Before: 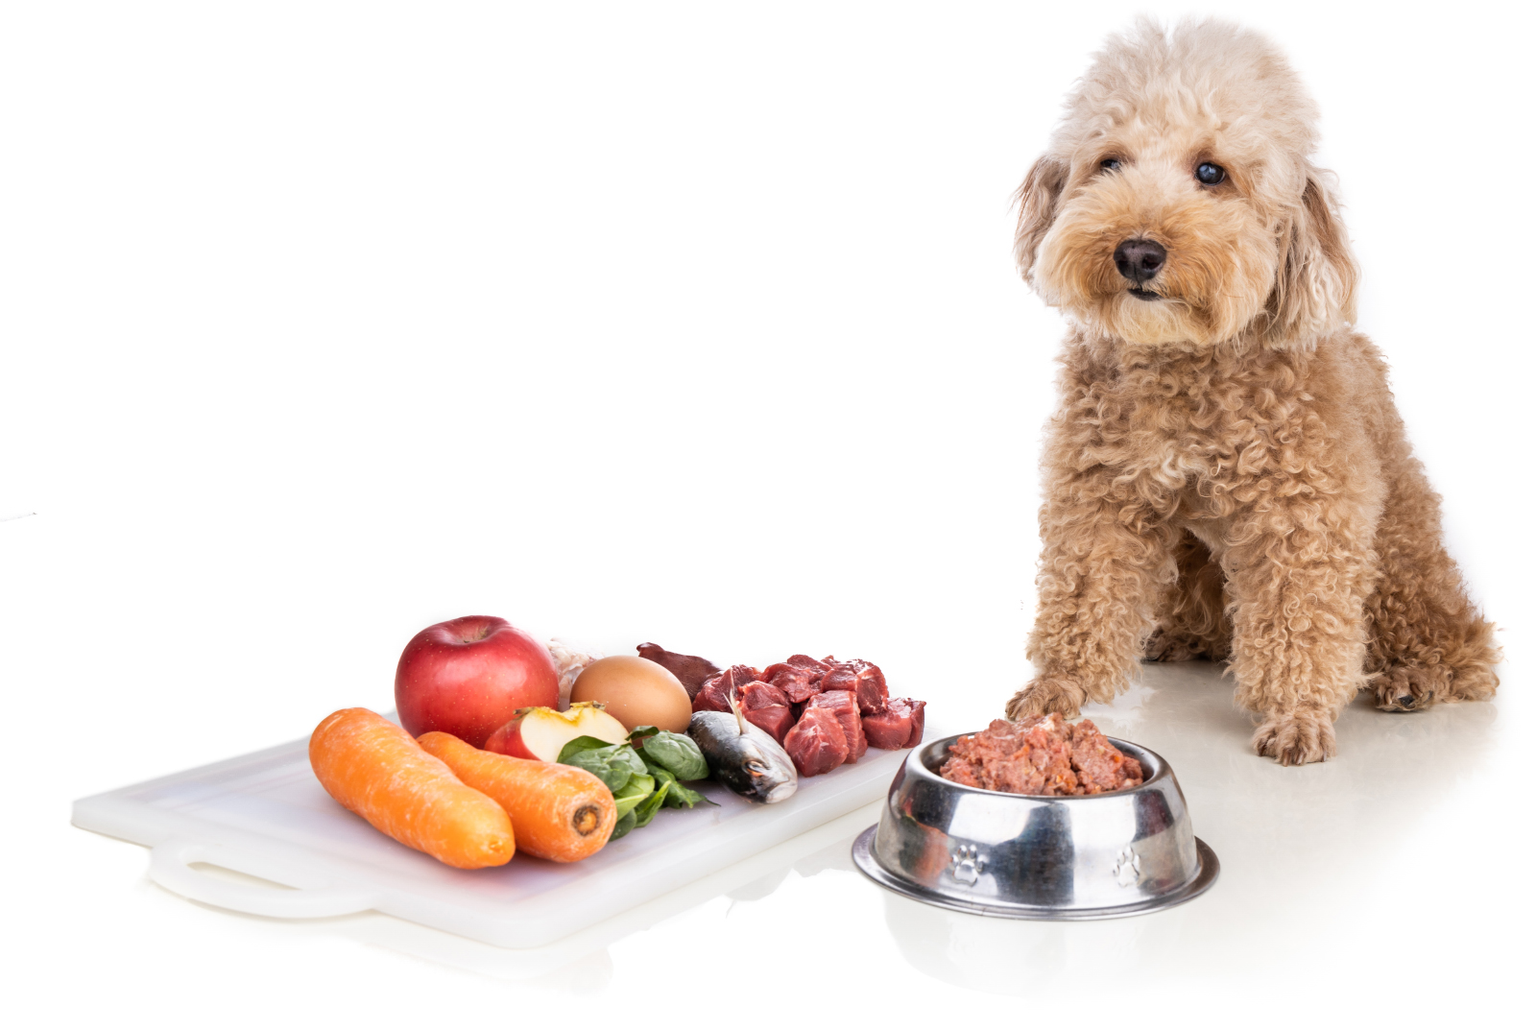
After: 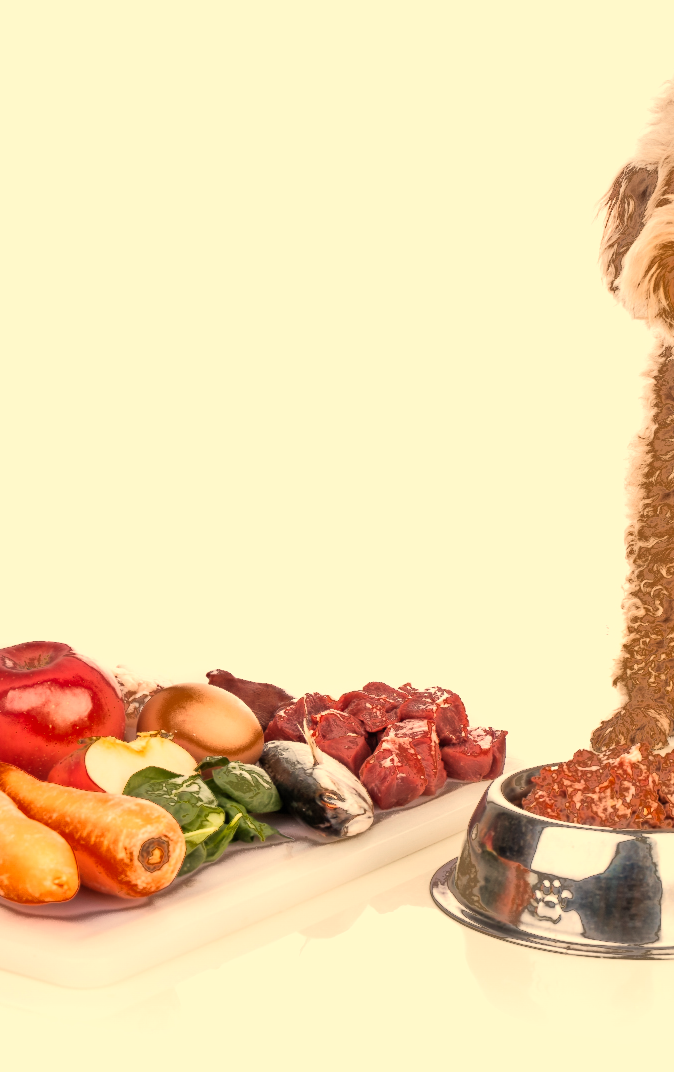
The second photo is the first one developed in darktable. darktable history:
crop: left 28.583%, right 29.231%
fill light: exposure -0.73 EV, center 0.69, width 2.2
white balance: red 1.138, green 0.996, blue 0.812
